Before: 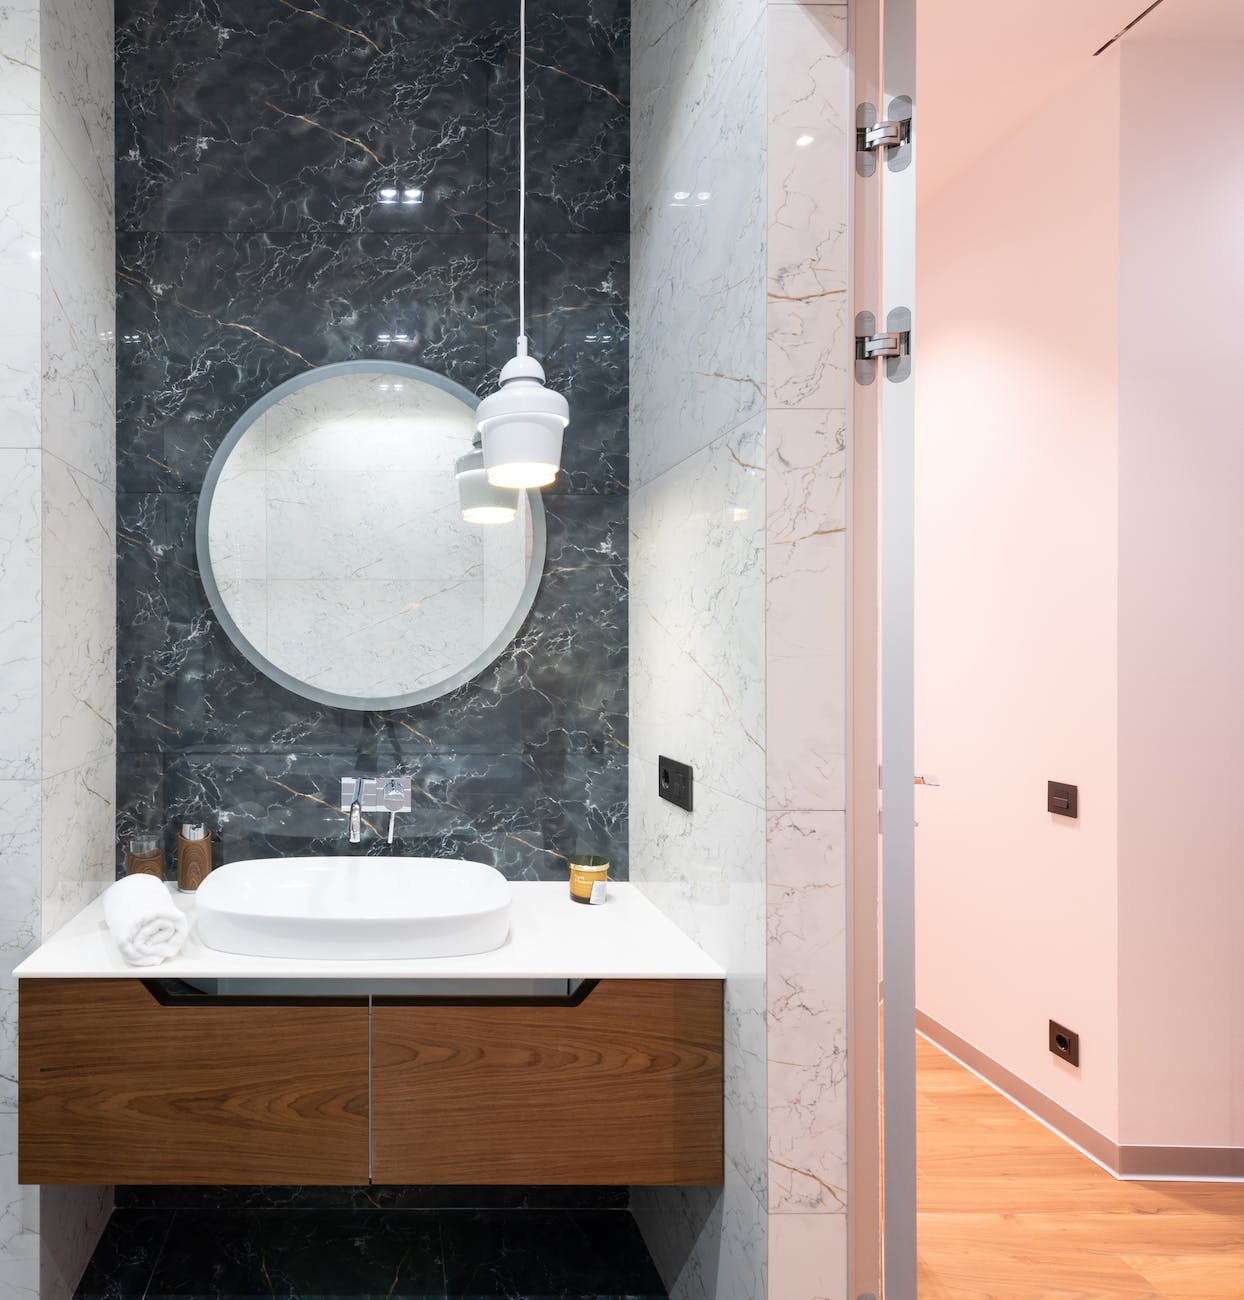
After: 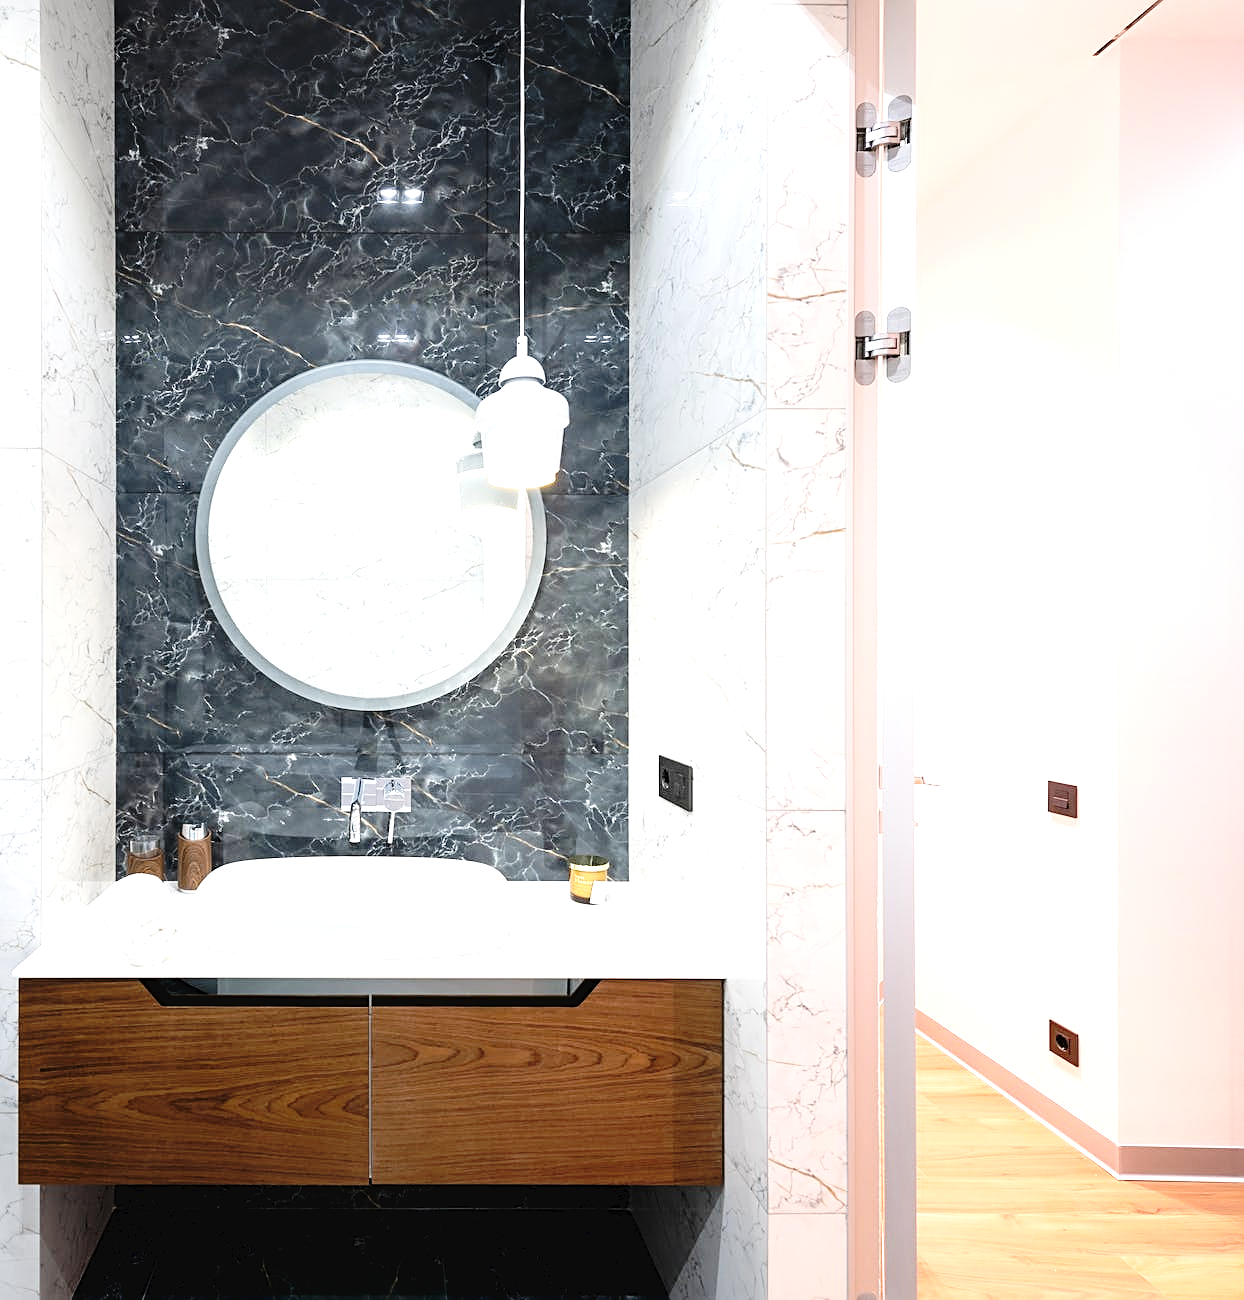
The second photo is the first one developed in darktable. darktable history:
tone equalizer: -8 EV -0.752 EV, -7 EV -0.703 EV, -6 EV -0.605 EV, -5 EV -0.412 EV, -3 EV 0.392 EV, -2 EV 0.6 EV, -1 EV 0.69 EV, +0 EV 0.74 EV, mask exposure compensation -0.489 EV
tone curve: curves: ch0 [(0, 0) (0.003, 0.031) (0.011, 0.031) (0.025, 0.03) (0.044, 0.035) (0.069, 0.054) (0.1, 0.081) (0.136, 0.11) (0.177, 0.147) (0.224, 0.209) (0.277, 0.283) (0.335, 0.369) (0.399, 0.44) (0.468, 0.517) (0.543, 0.601) (0.623, 0.684) (0.709, 0.766) (0.801, 0.846) (0.898, 0.927) (1, 1)], preserve colors none
sharpen: on, module defaults
